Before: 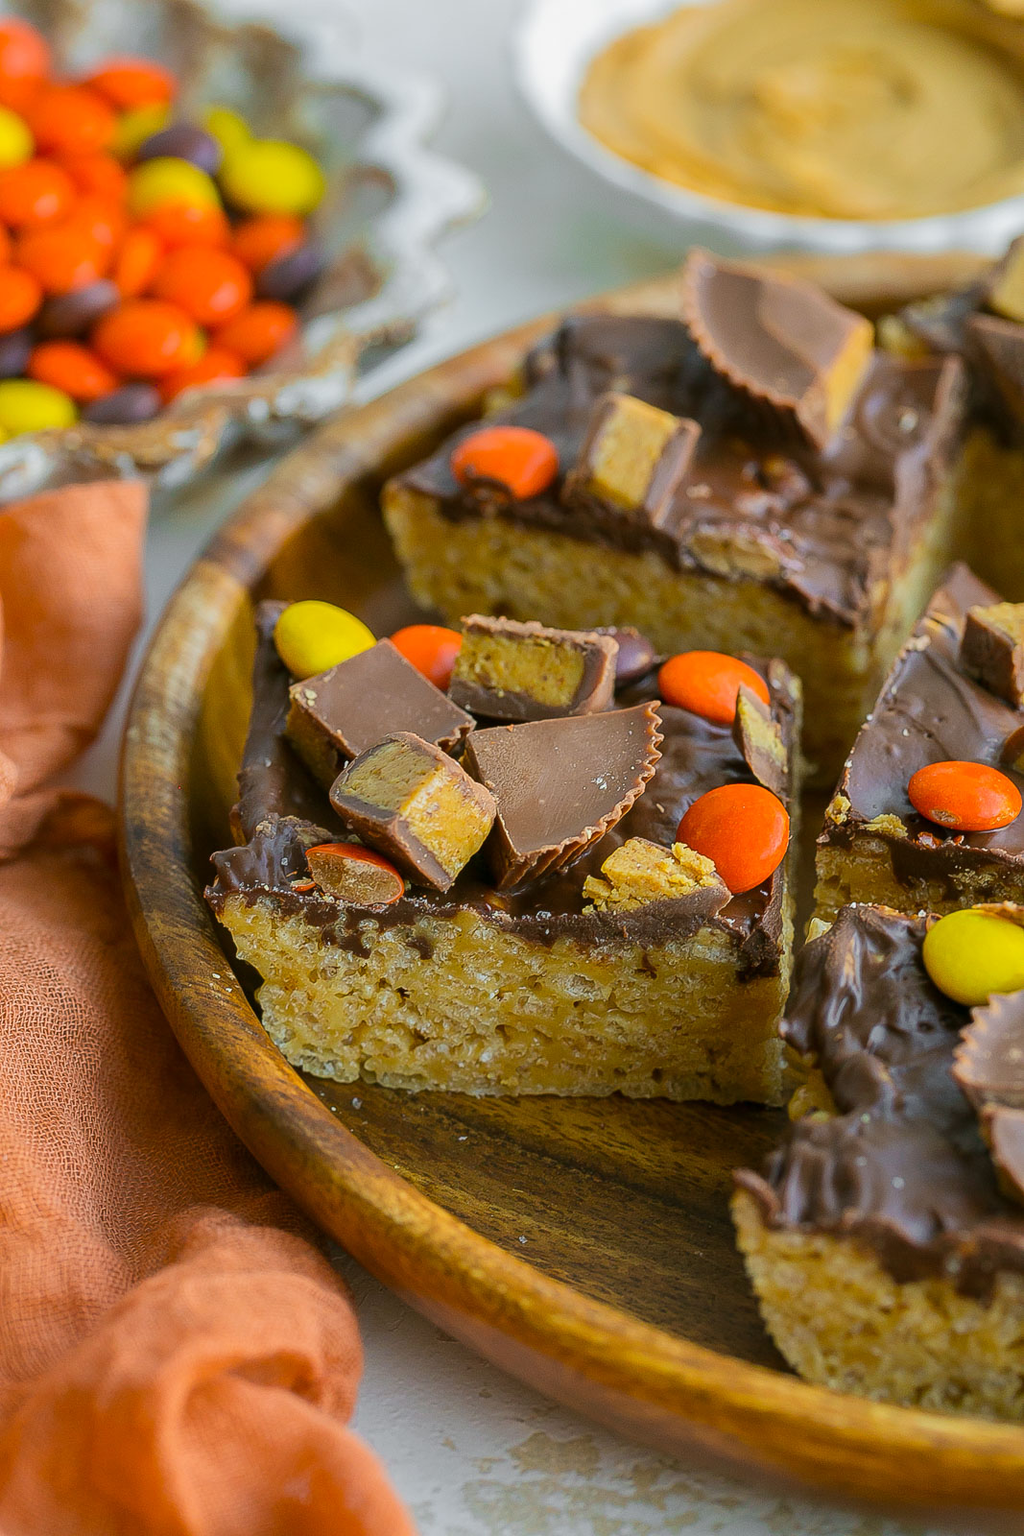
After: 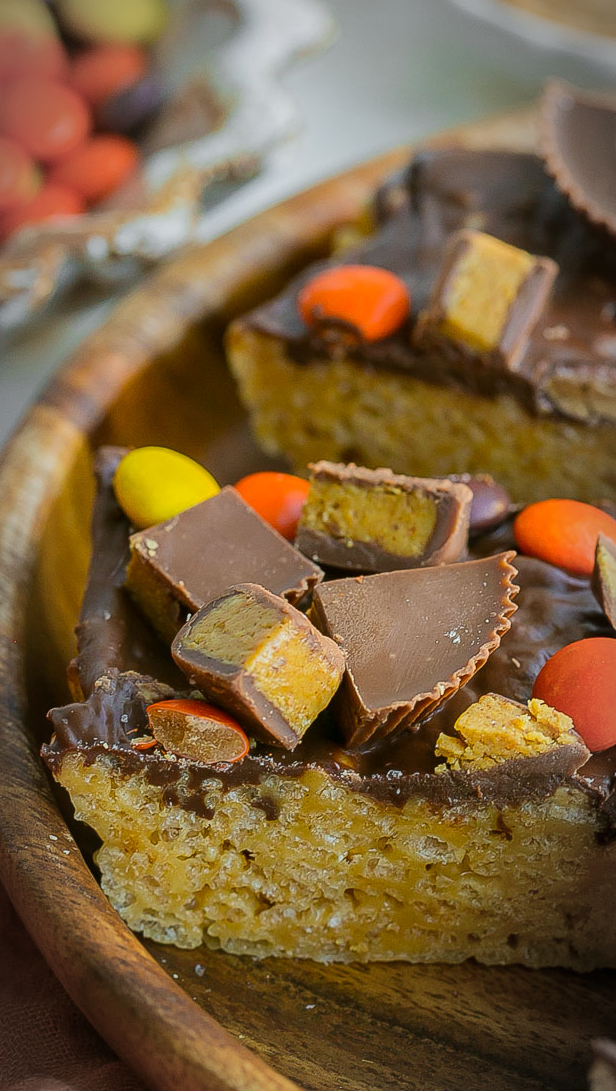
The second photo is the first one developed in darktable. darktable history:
crop: left 16.202%, top 11.208%, right 26.045%, bottom 20.557%
vignetting: automatic ratio true
